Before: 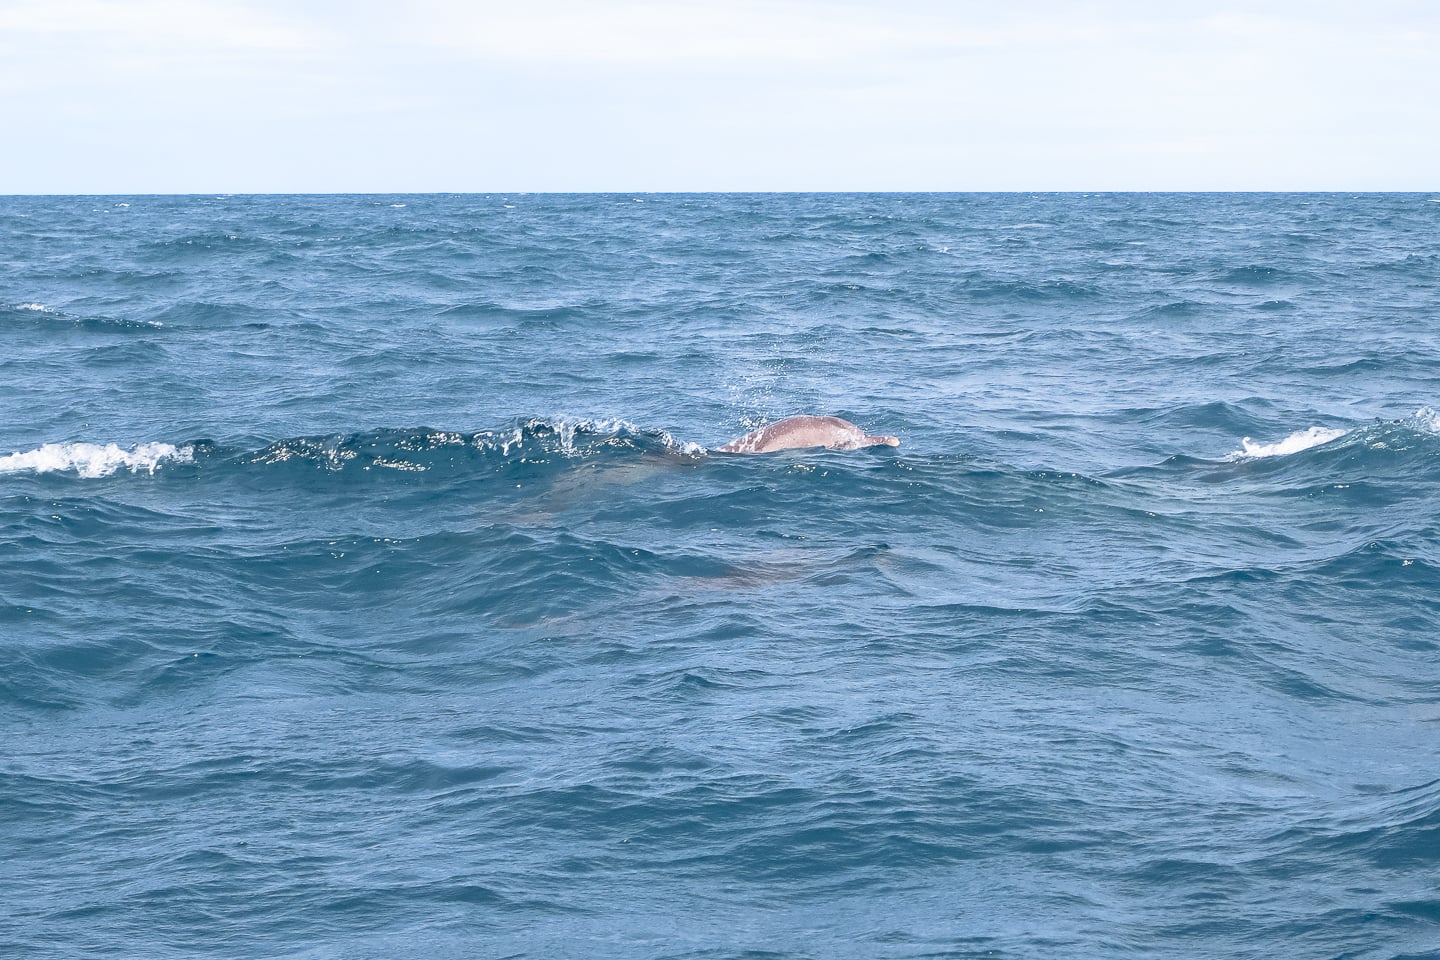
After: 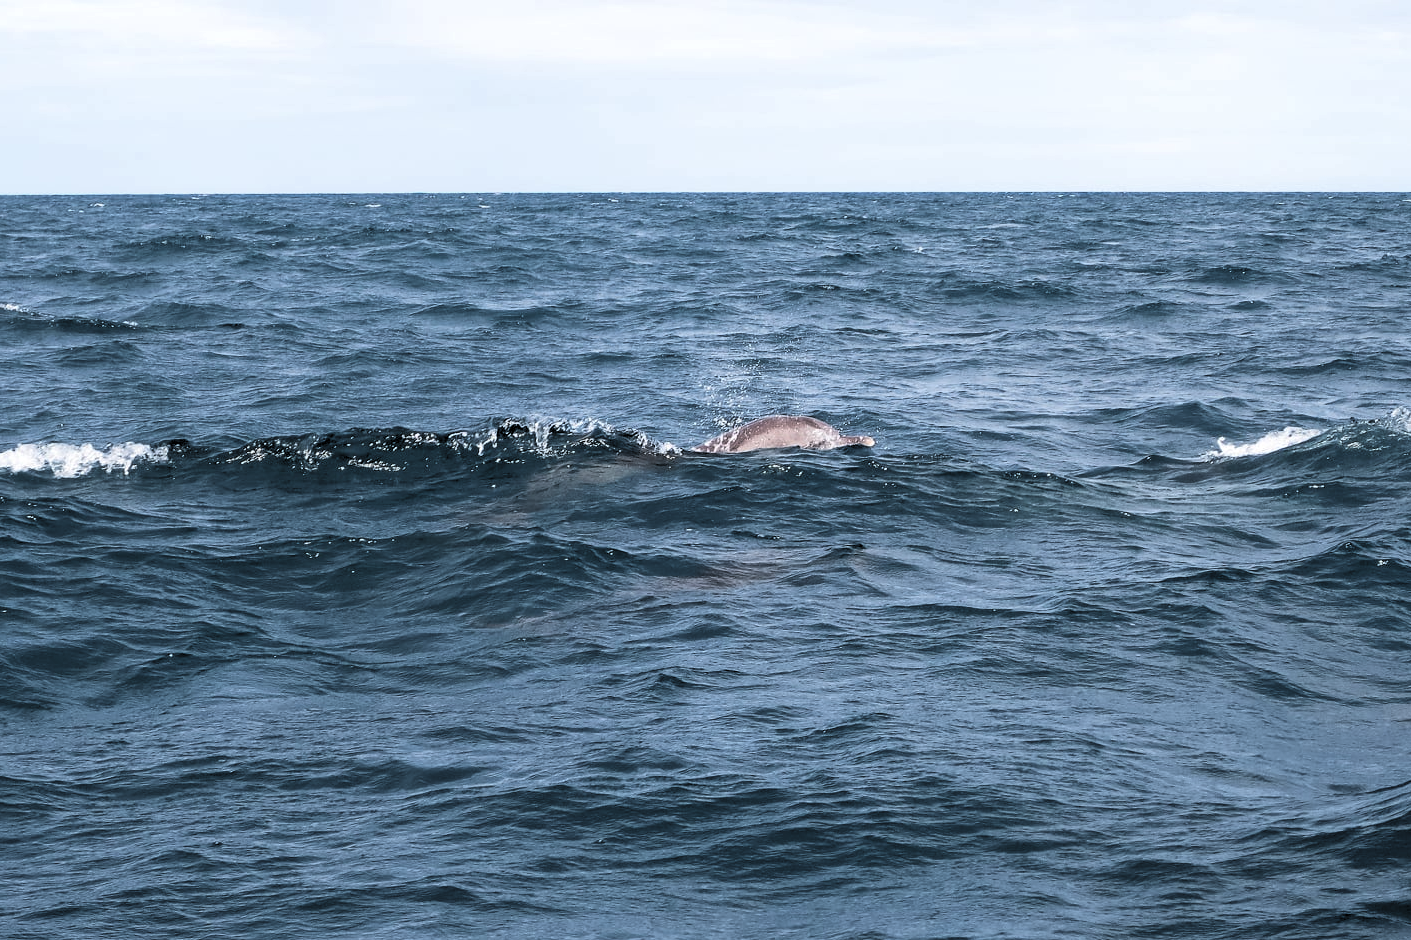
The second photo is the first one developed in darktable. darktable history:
levels: mode automatic, black 0.023%, white 99.97%, levels [0.062, 0.494, 0.925]
crop: left 1.743%, right 0.268%, bottom 2.011%
rgb curve: mode RGB, independent channels
